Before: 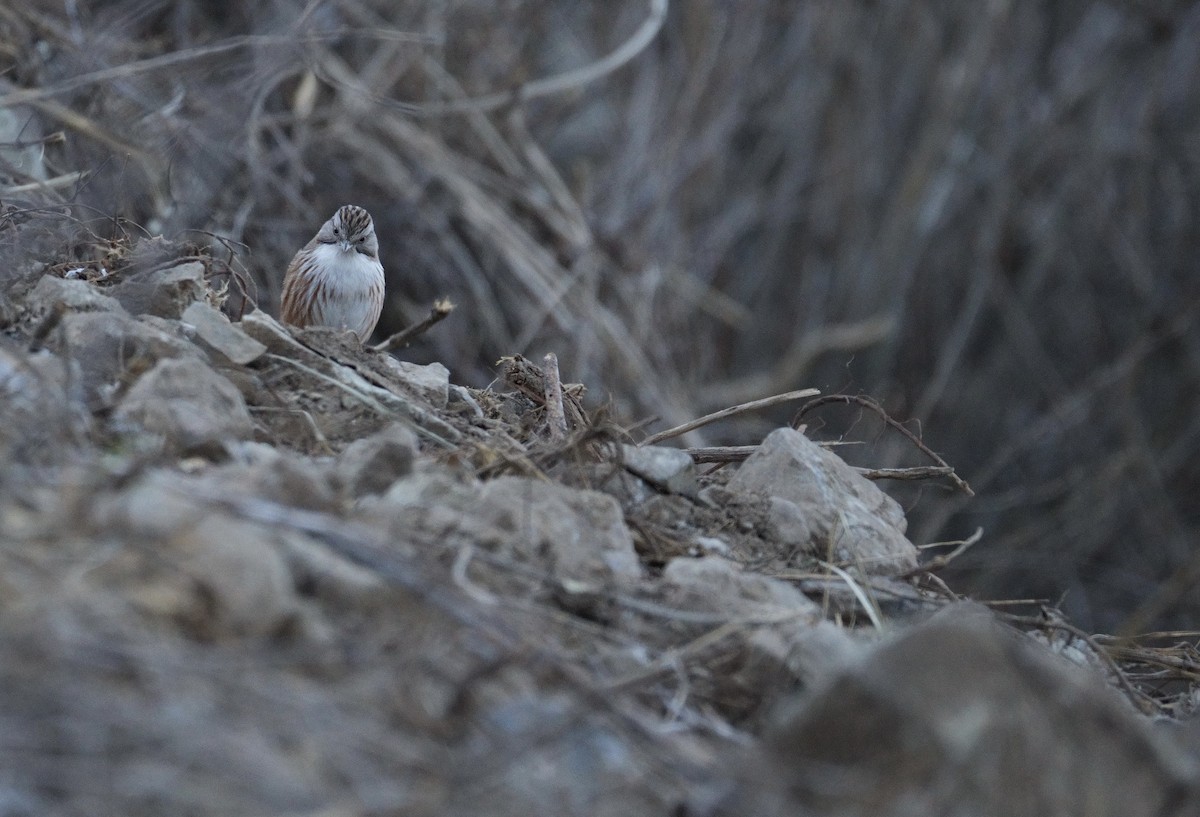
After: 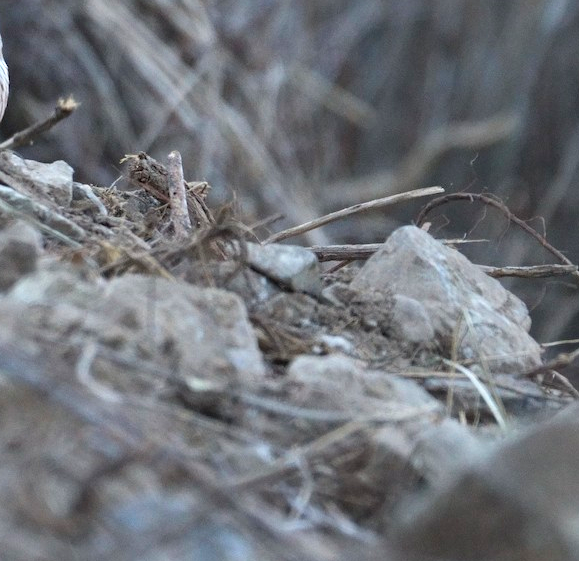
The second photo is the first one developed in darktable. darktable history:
crop: left 31.358%, top 24.759%, right 20.387%, bottom 6.455%
exposure: black level correction 0, exposure 0.698 EV, compensate highlight preservation false
